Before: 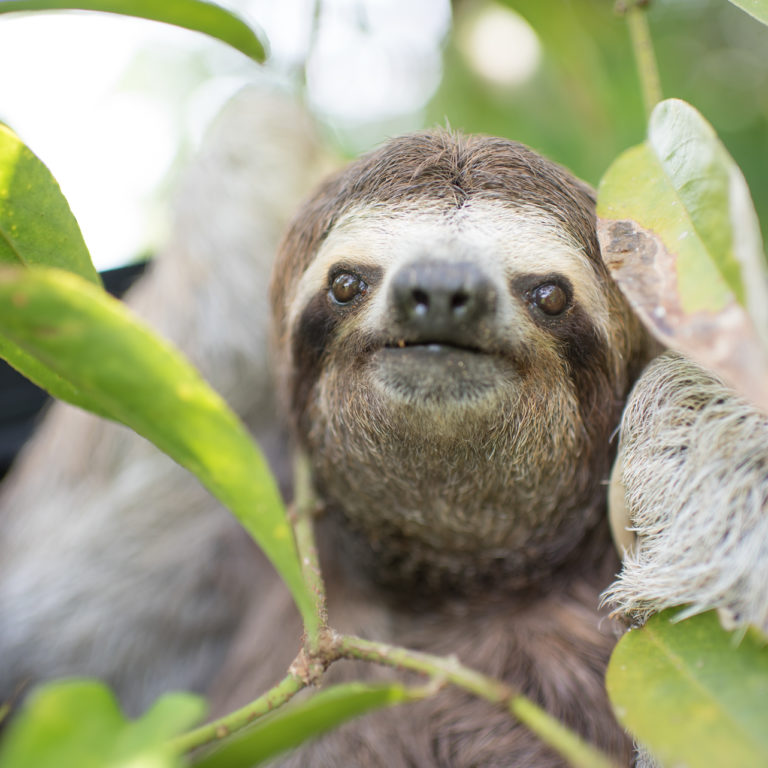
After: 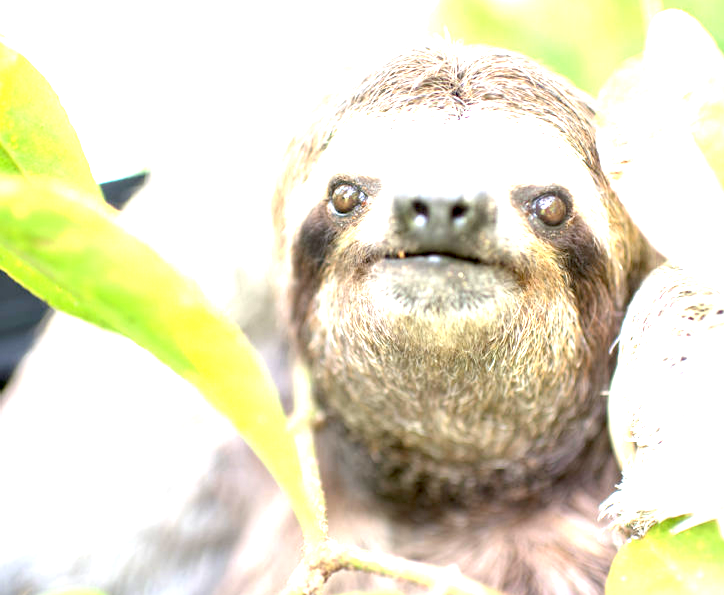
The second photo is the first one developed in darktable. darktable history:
exposure: black level correction 0.005, exposure 2.085 EV, compensate highlight preservation false
crop and rotate: angle 0.067°, top 11.62%, right 5.498%, bottom 10.812%
